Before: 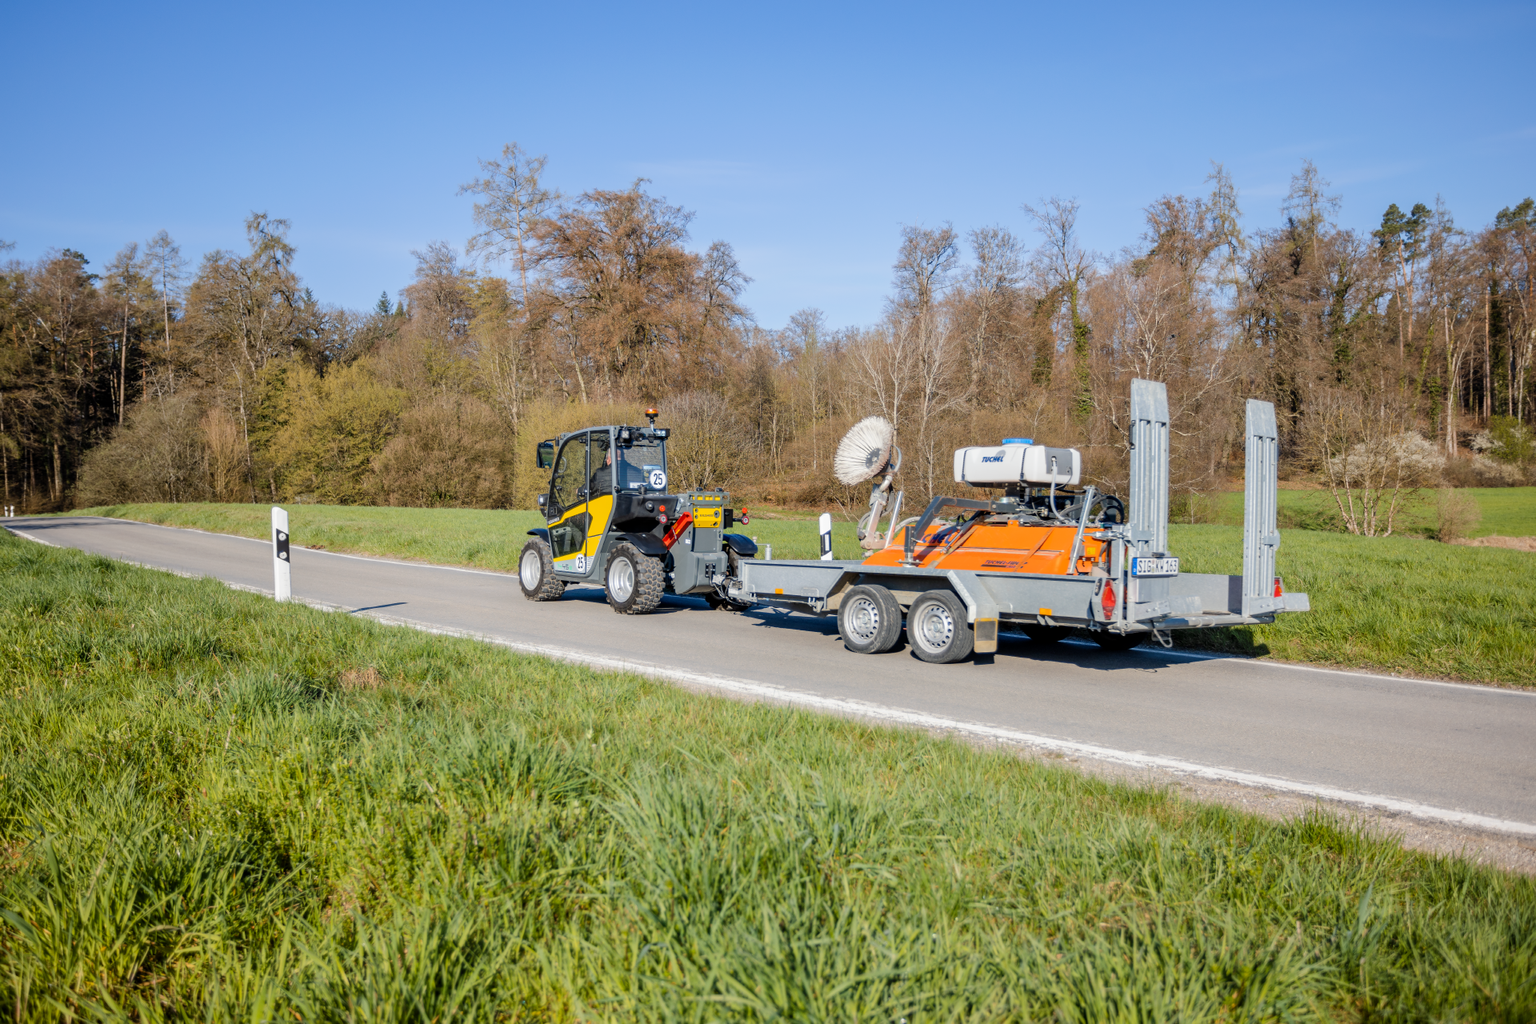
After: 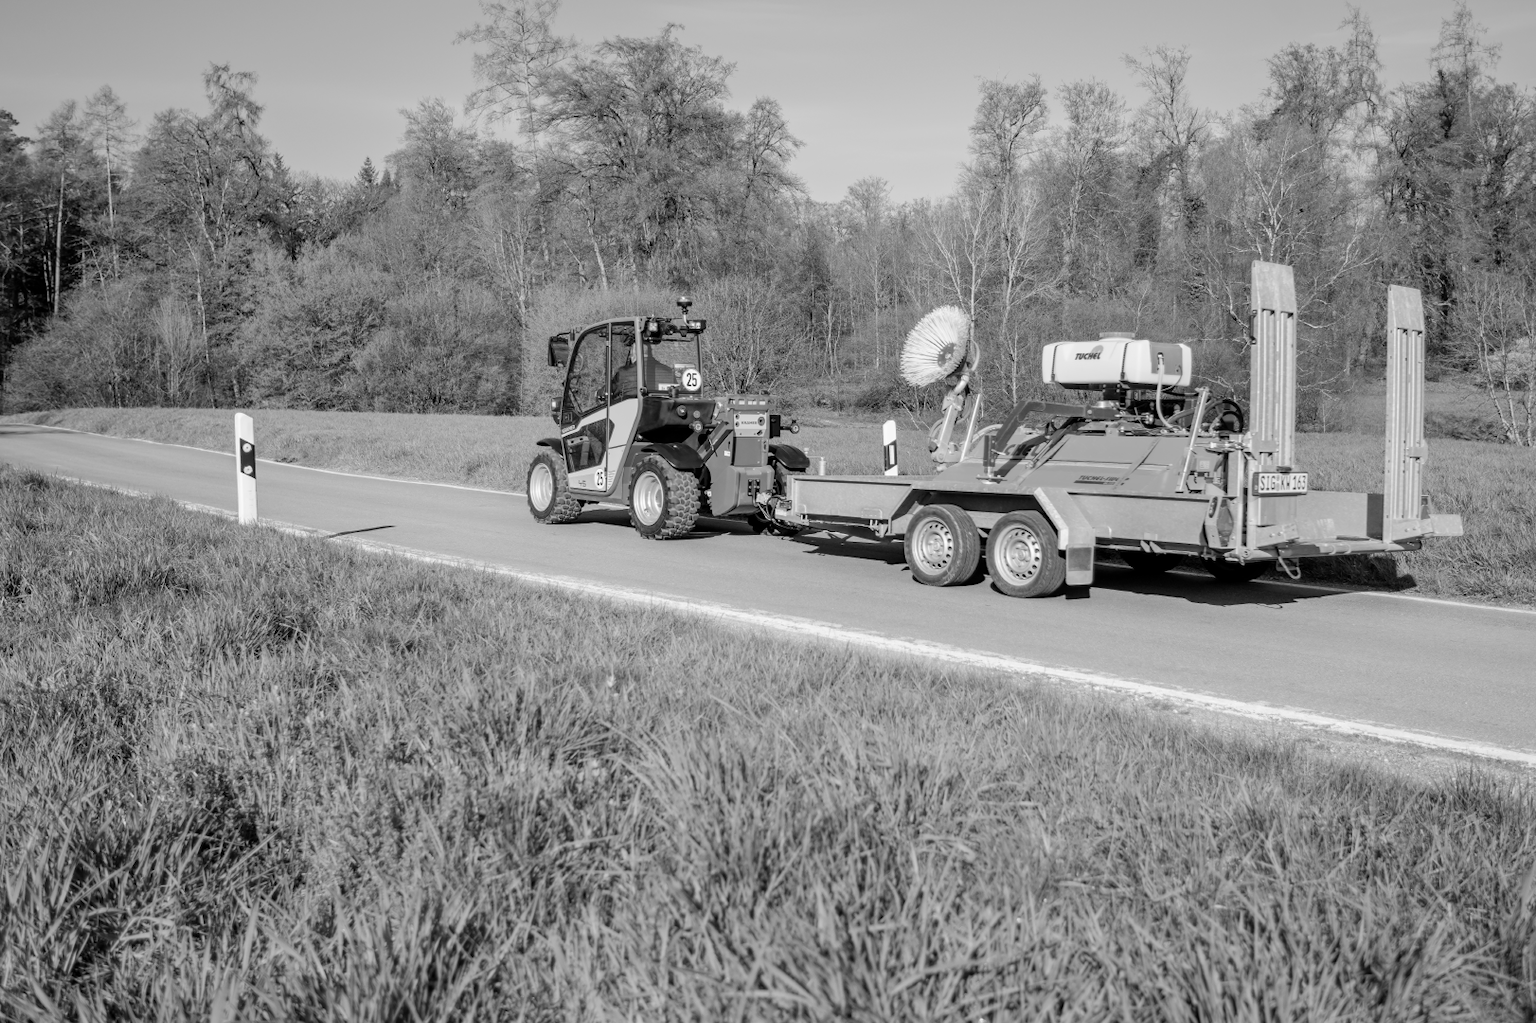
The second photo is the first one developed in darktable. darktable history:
crop and rotate: left 4.842%, top 15.51%, right 10.668%
monochrome: a 2.21, b -1.33, size 2.2
